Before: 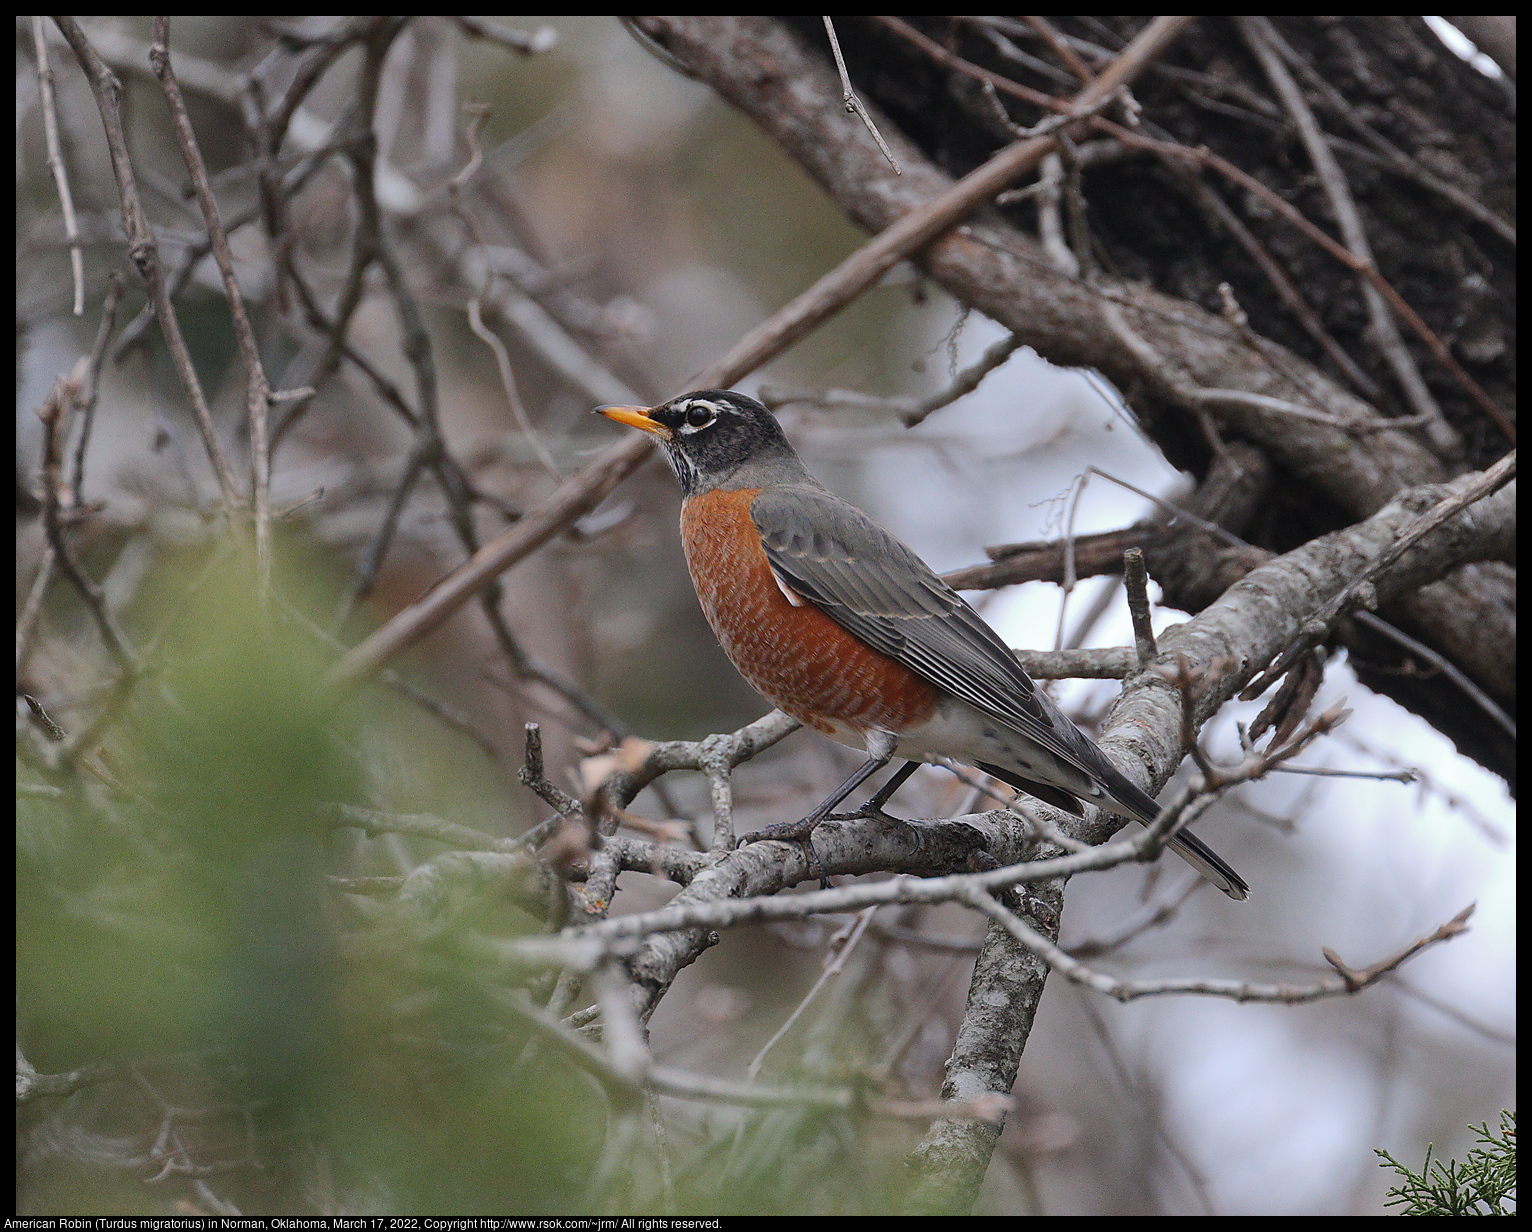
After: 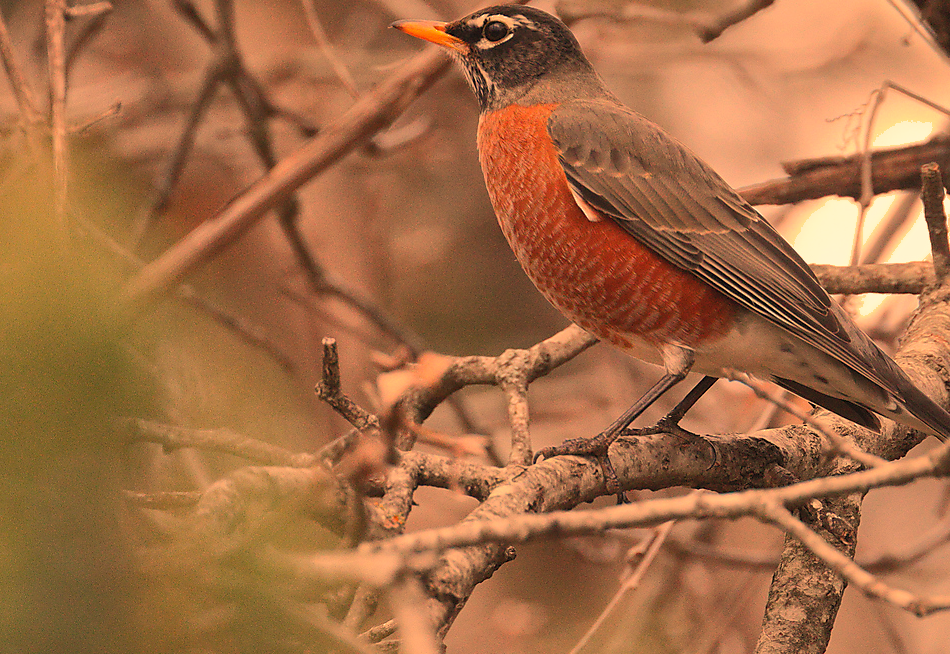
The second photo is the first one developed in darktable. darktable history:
shadows and highlights: on, module defaults
crop: left 13.312%, top 31.28%, right 24.627%, bottom 15.582%
white balance: red 1.467, blue 0.684
